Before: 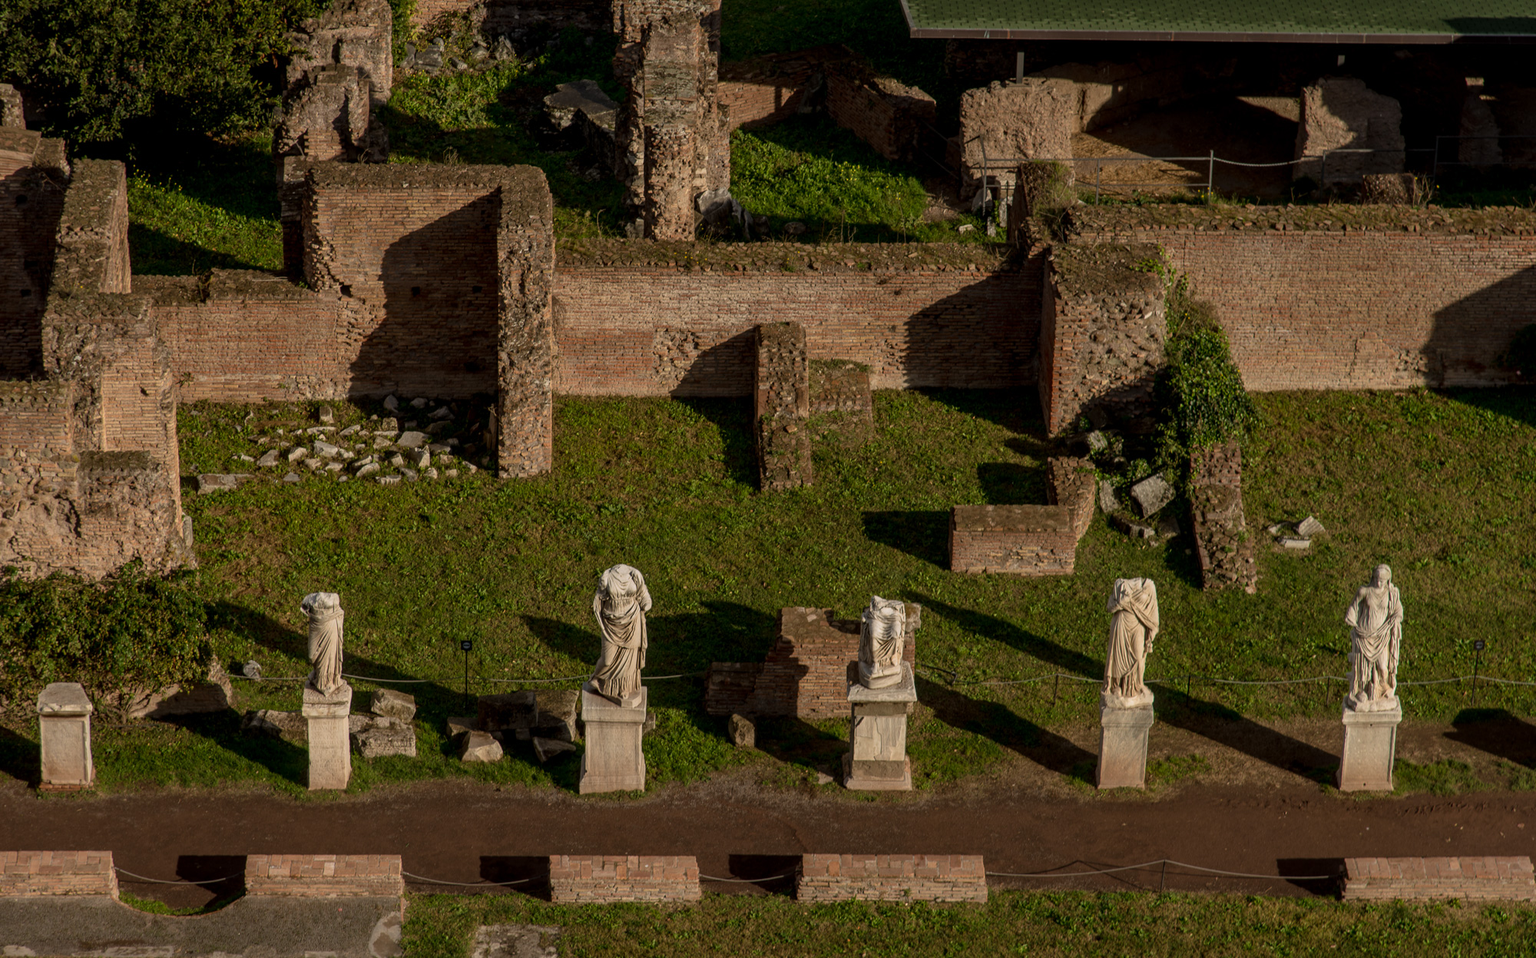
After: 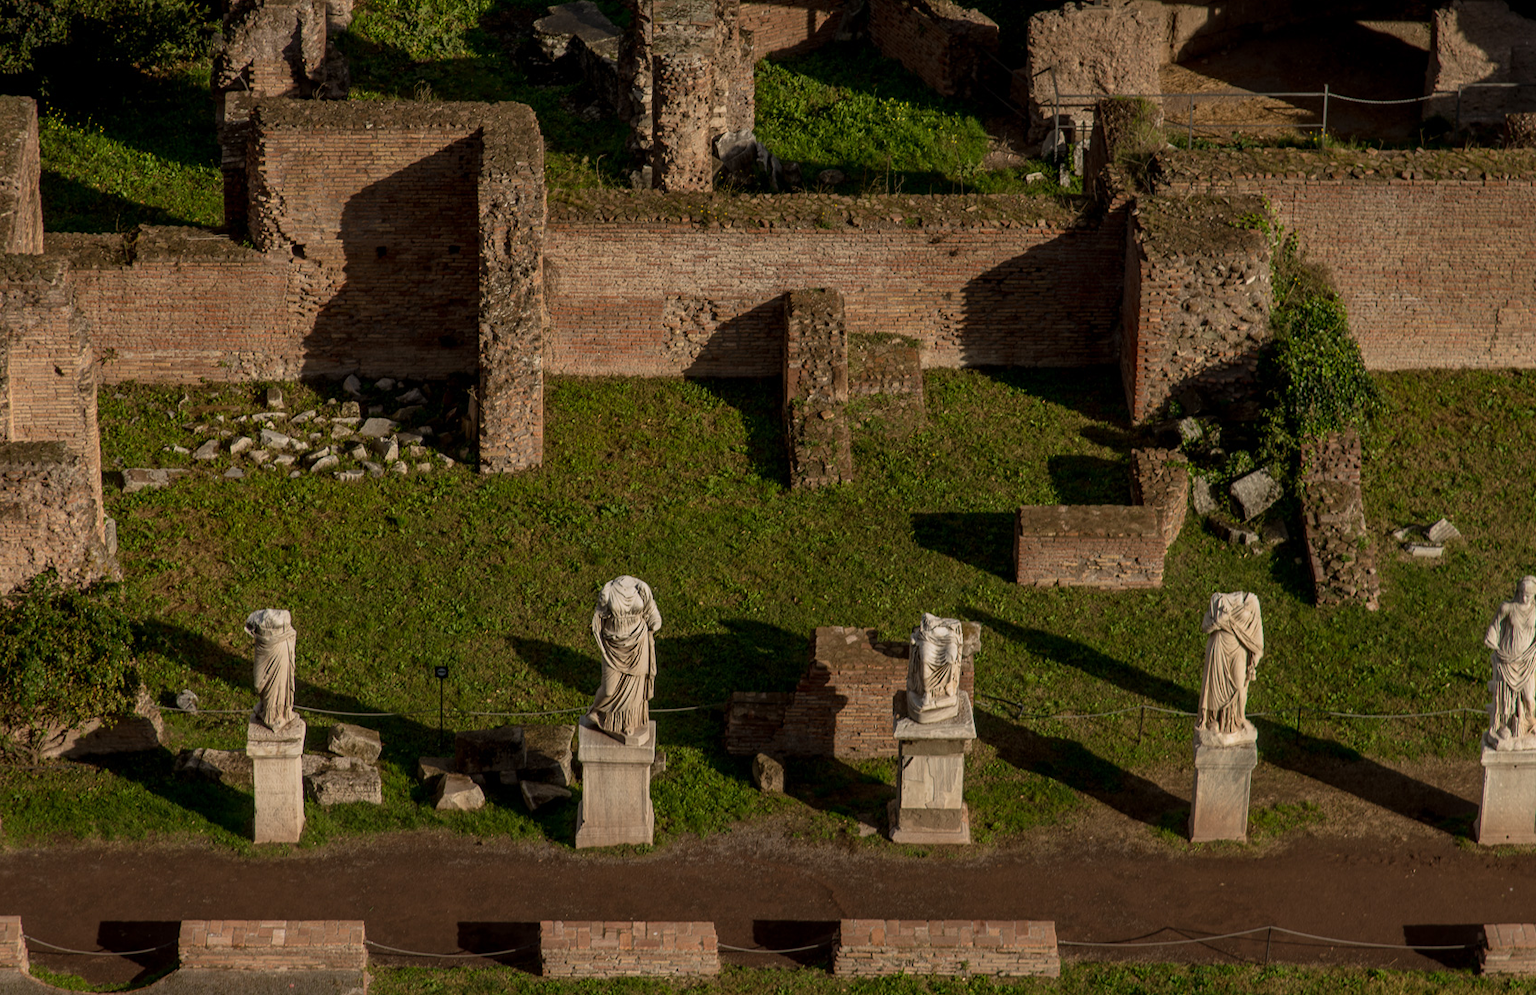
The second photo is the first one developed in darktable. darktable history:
crop: left 6.168%, top 8.291%, right 9.541%, bottom 4.081%
